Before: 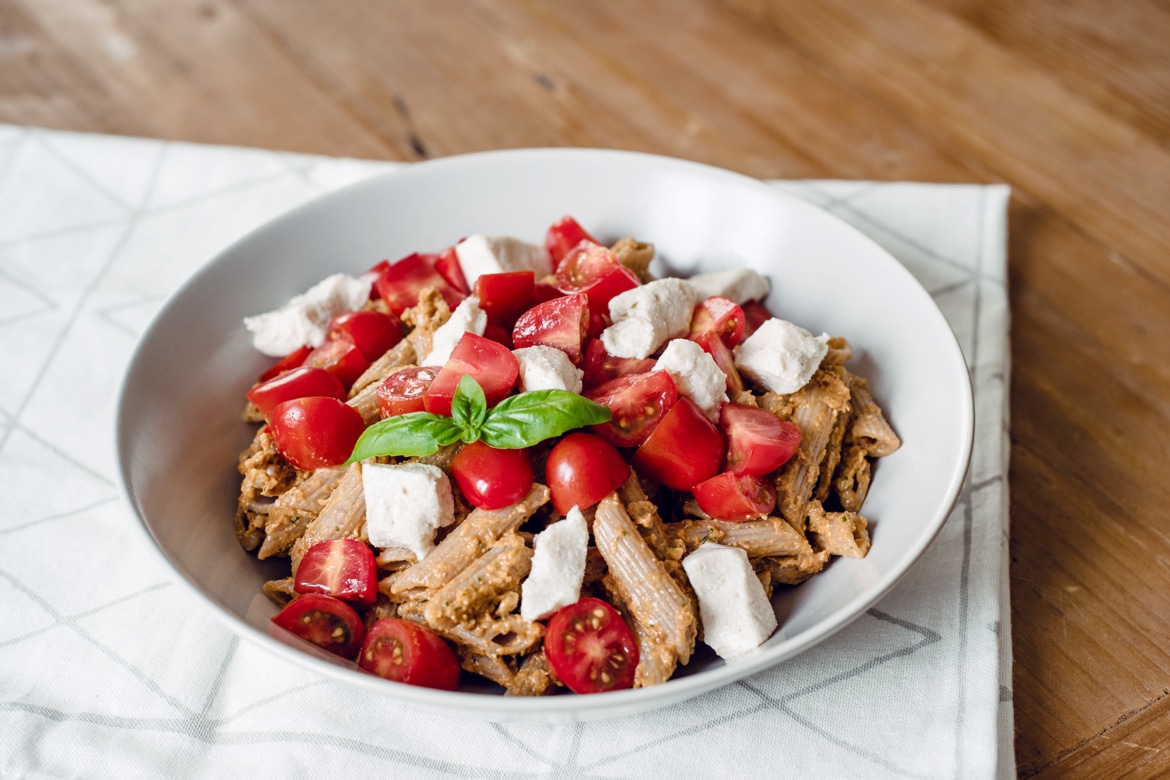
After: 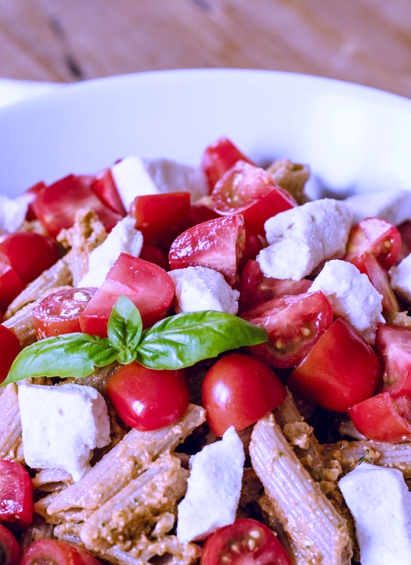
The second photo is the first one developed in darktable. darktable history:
crop and rotate: left 29.476%, top 10.214%, right 35.32%, bottom 17.333%
white balance: red 0.98, blue 1.61
